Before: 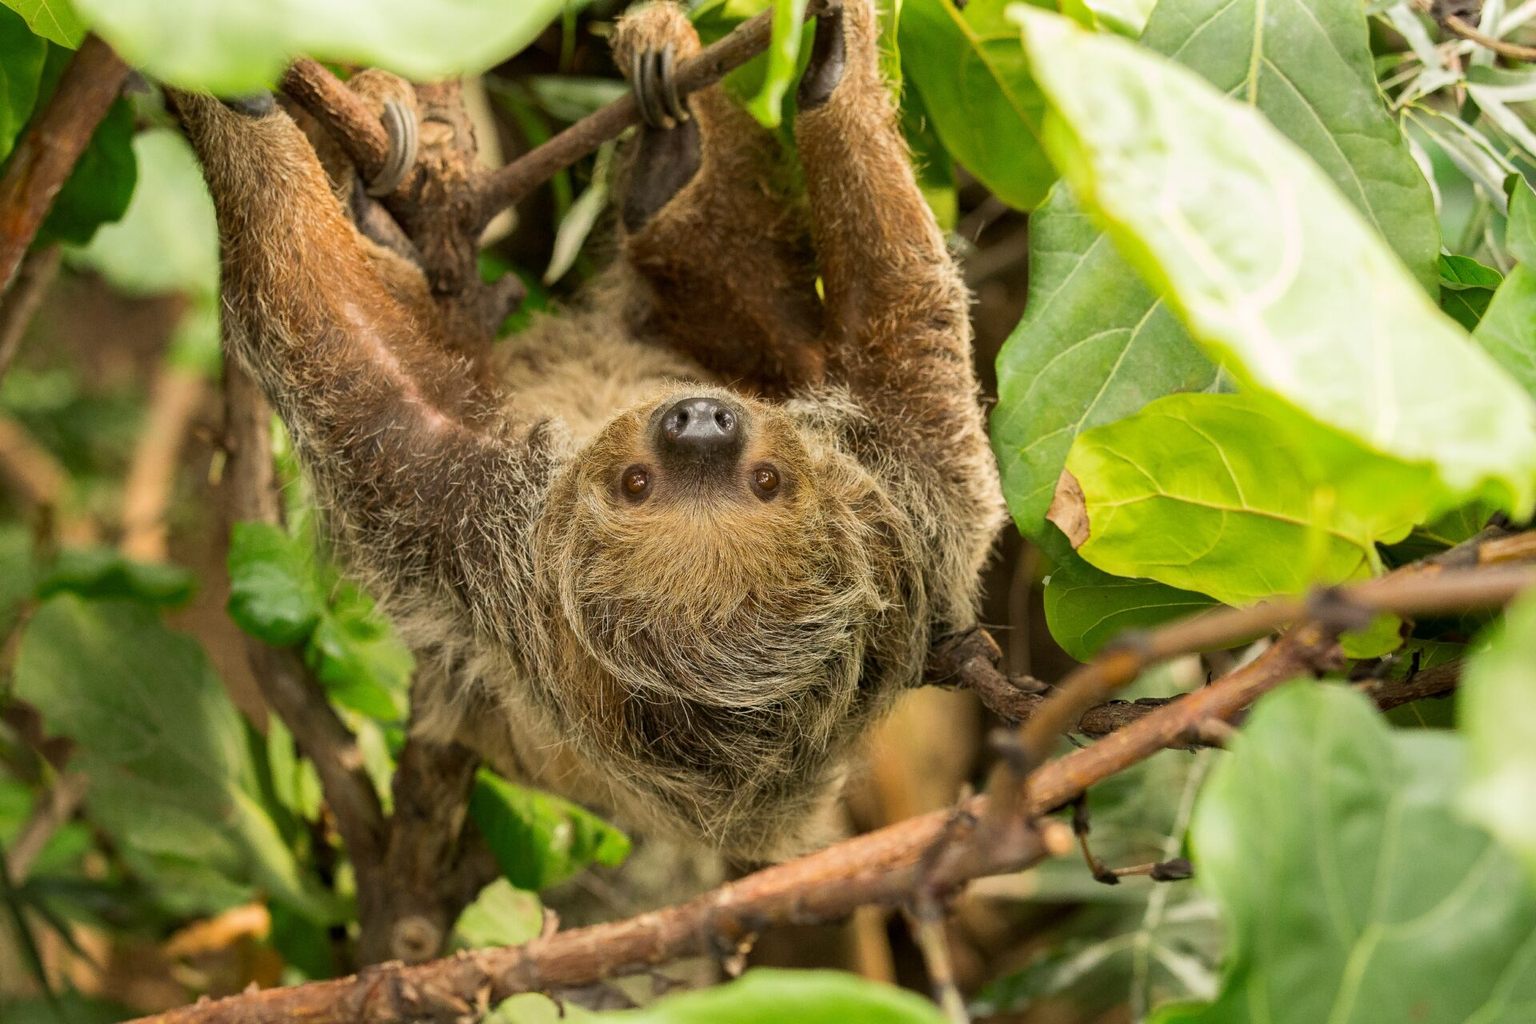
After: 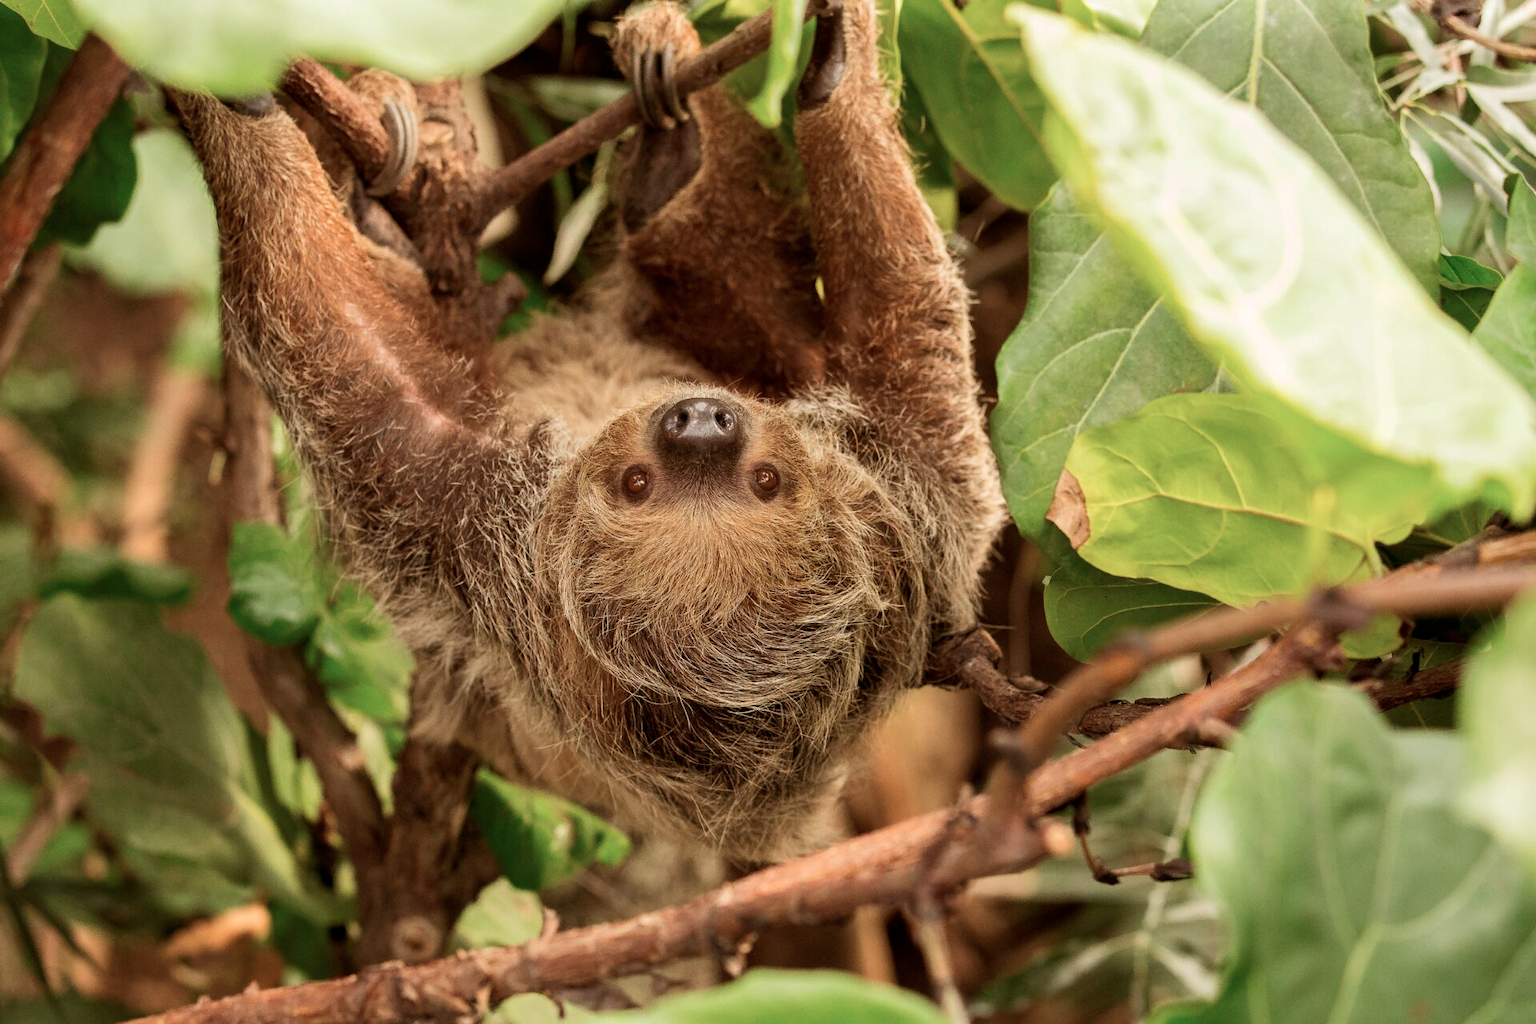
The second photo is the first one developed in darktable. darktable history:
rgb levels: mode RGB, independent channels, levels [[0, 0.5, 1], [0, 0.521, 1], [0, 0.536, 1]]
color balance: input saturation 100.43%, contrast fulcrum 14.22%, output saturation 70.41%
